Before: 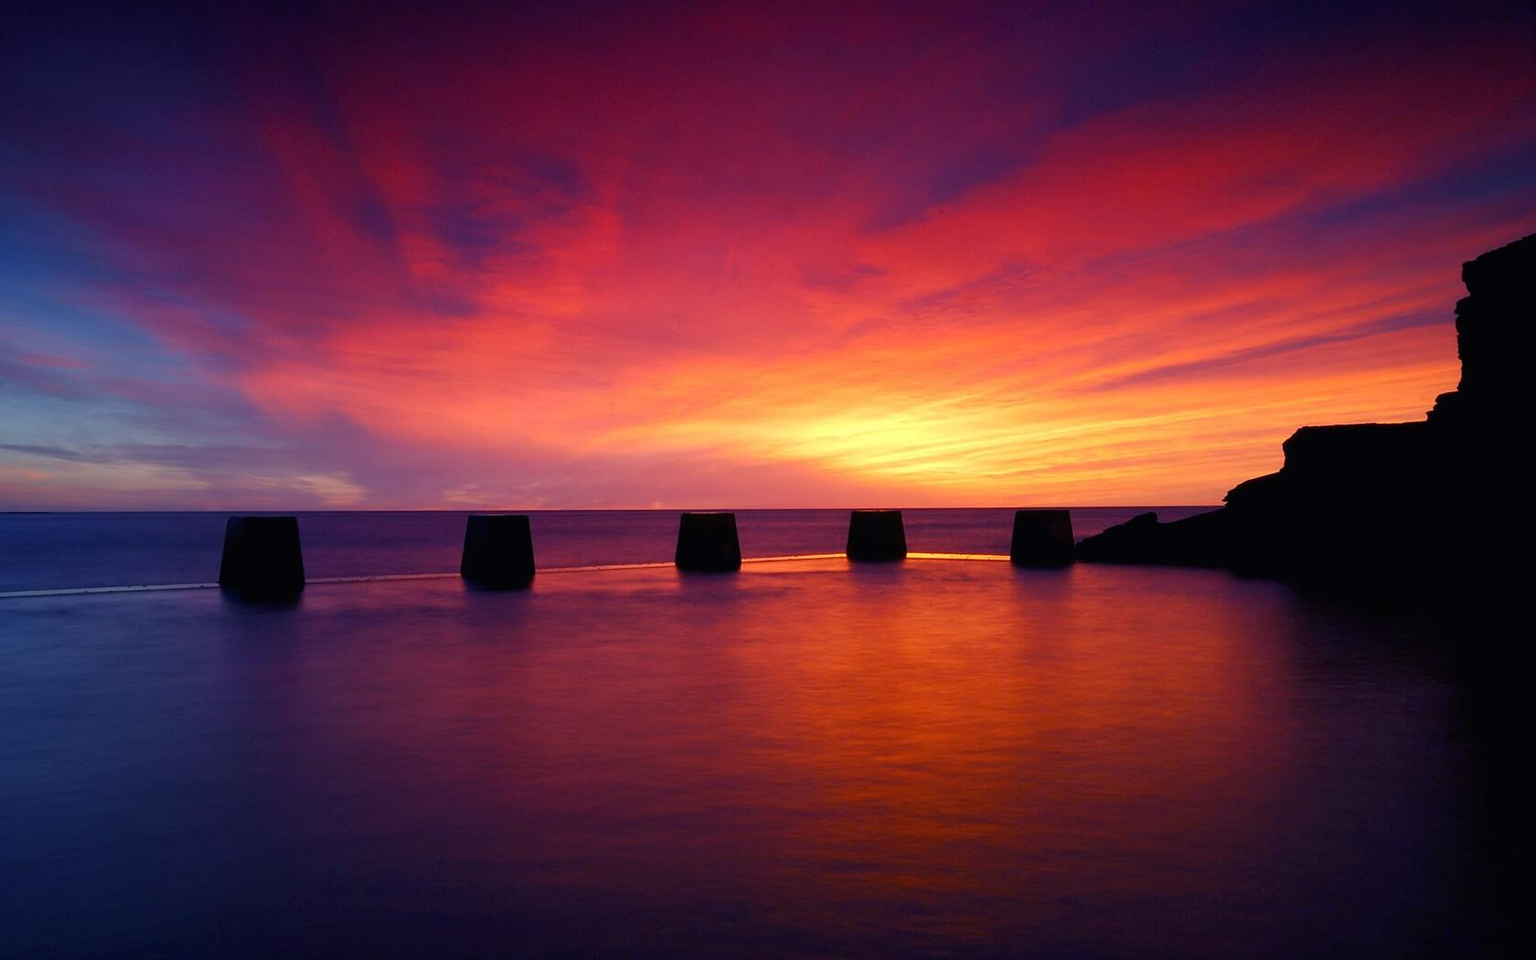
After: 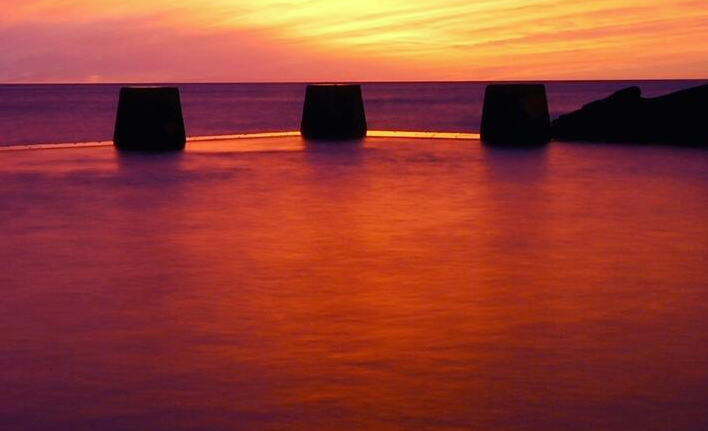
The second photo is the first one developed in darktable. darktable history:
white balance: red 0.986, blue 1.01
crop: left 37.221%, top 45.169%, right 20.63%, bottom 13.777%
